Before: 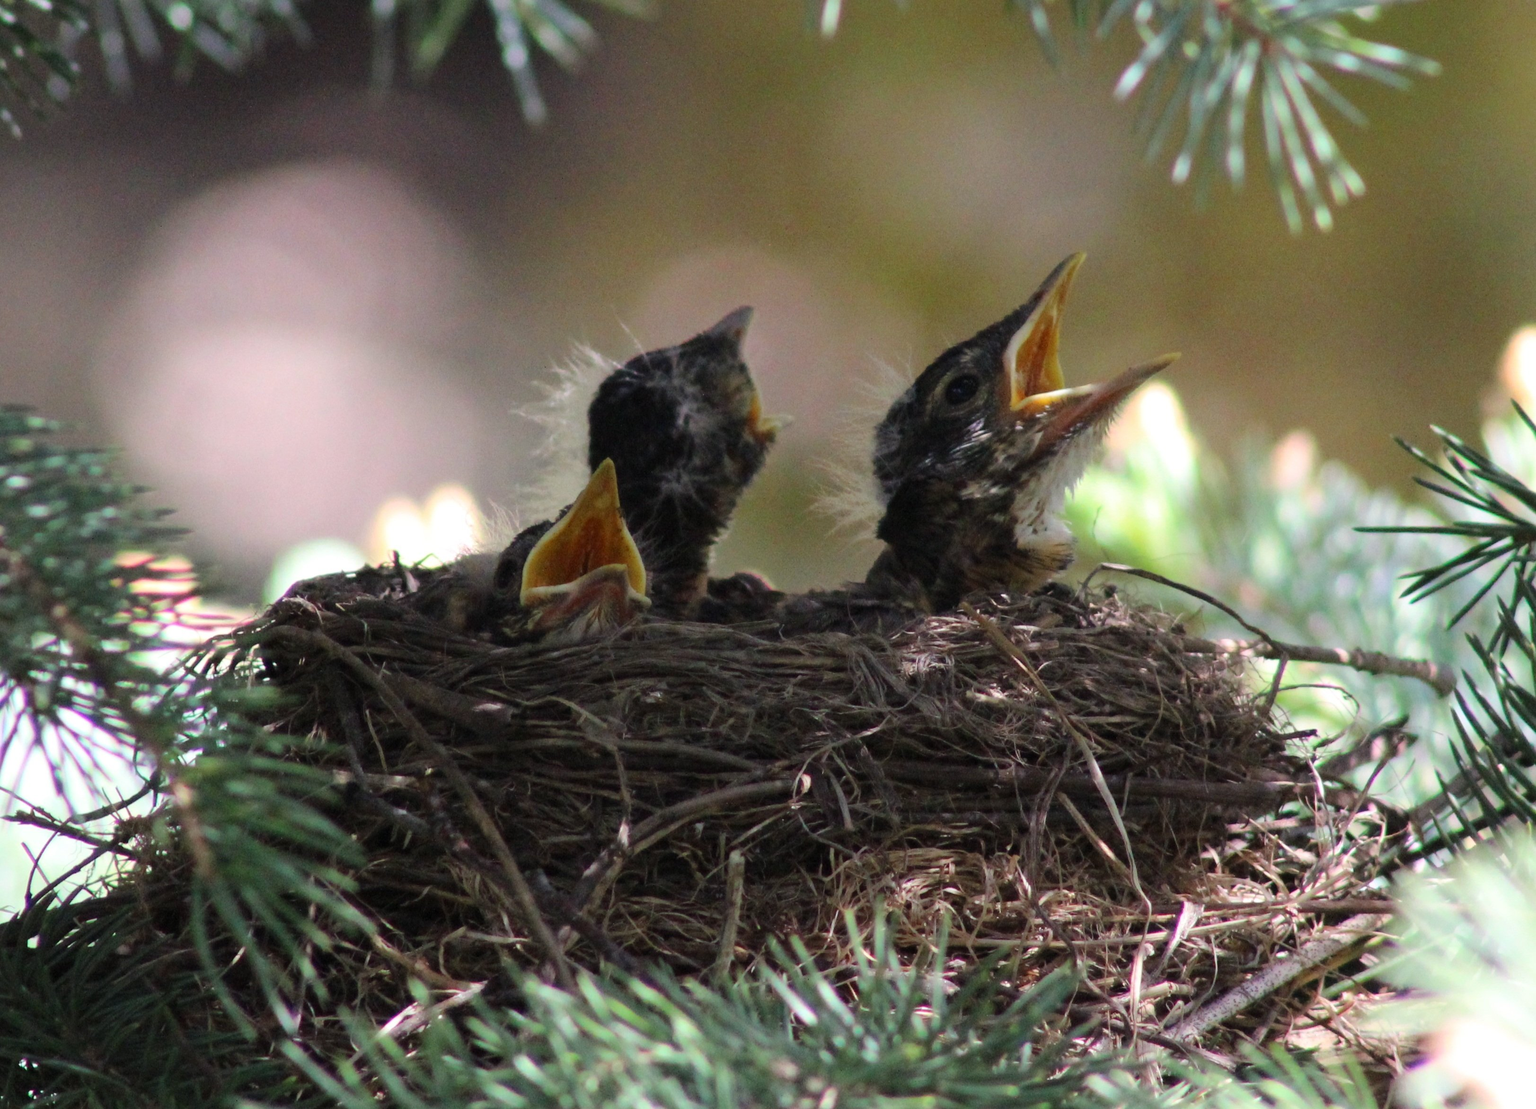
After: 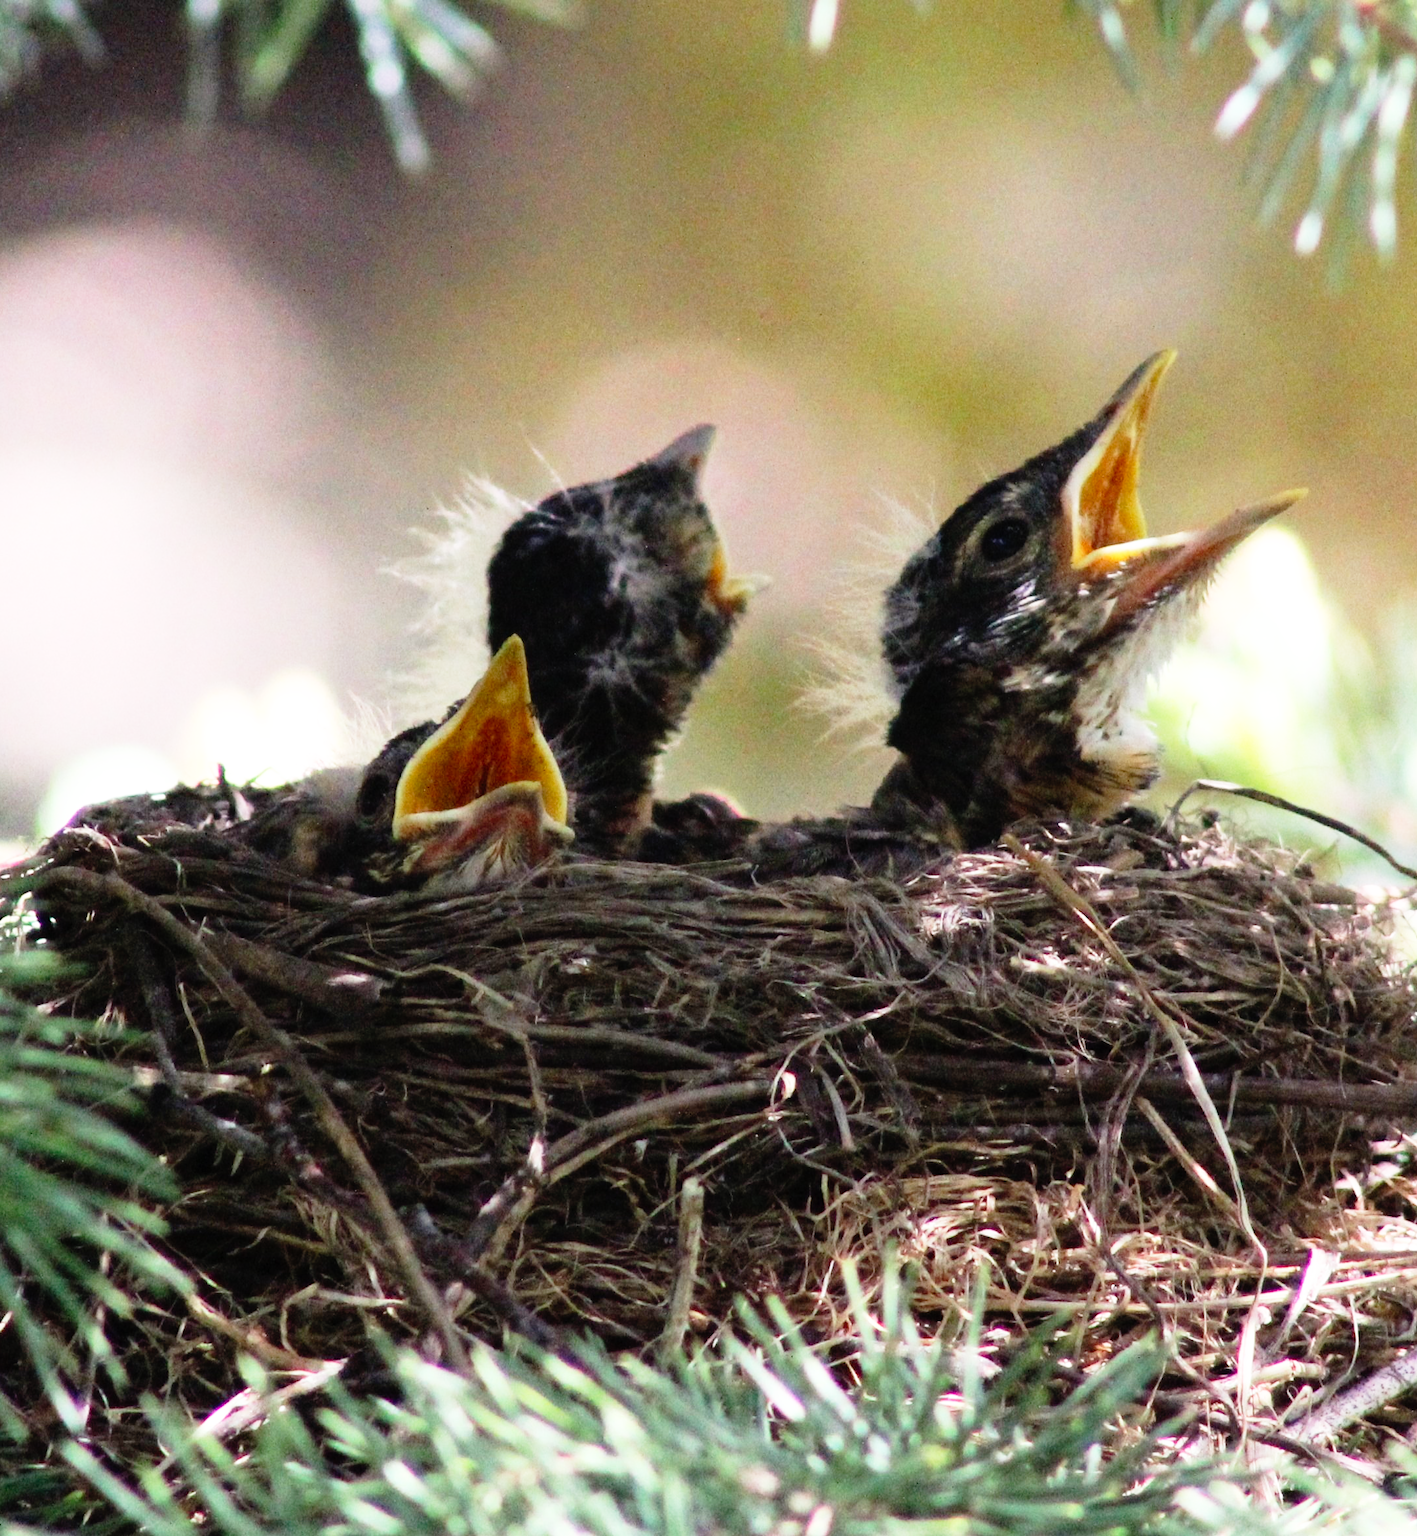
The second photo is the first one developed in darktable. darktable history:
white balance: red 1, blue 1
crop: left 15.419%, right 17.914%
base curve: curves: ch0 [(0, 0) (0.012, 0.01) (0.073, 0.168) (0.31, 0.711) (0.645, 0.957) (1, 1)], preserve colors none
